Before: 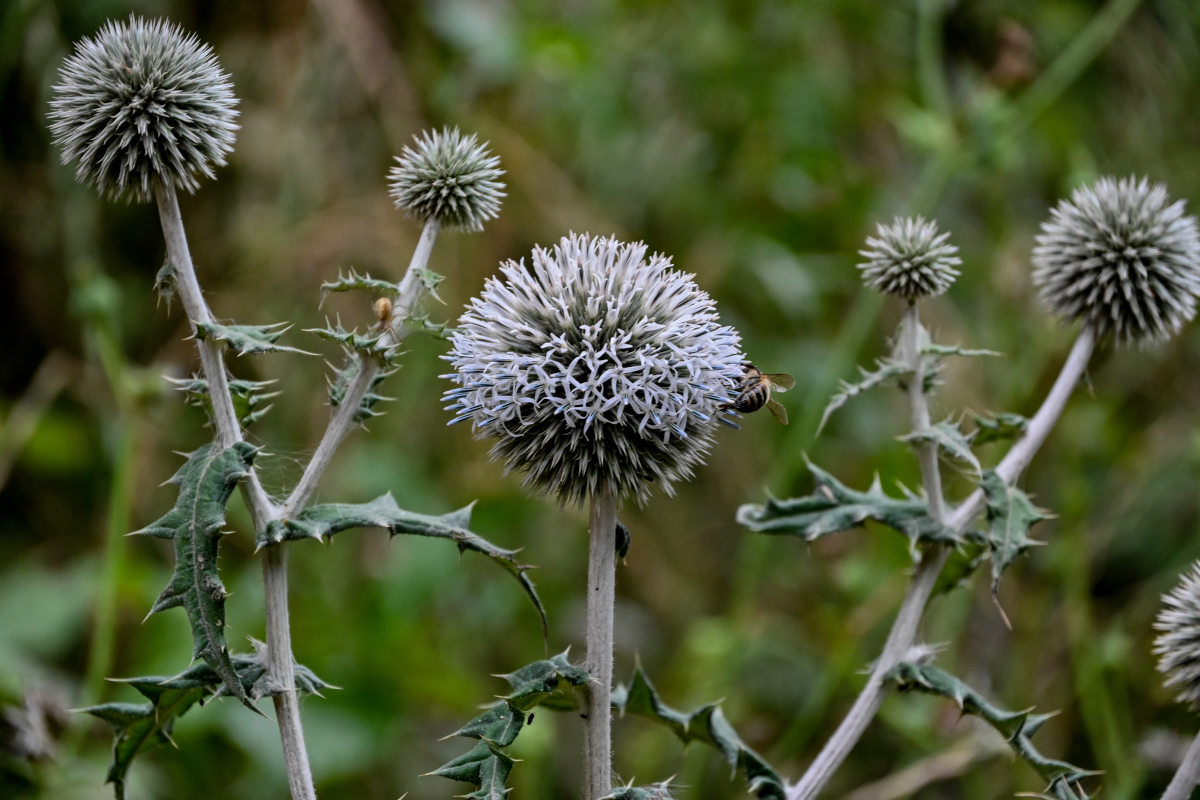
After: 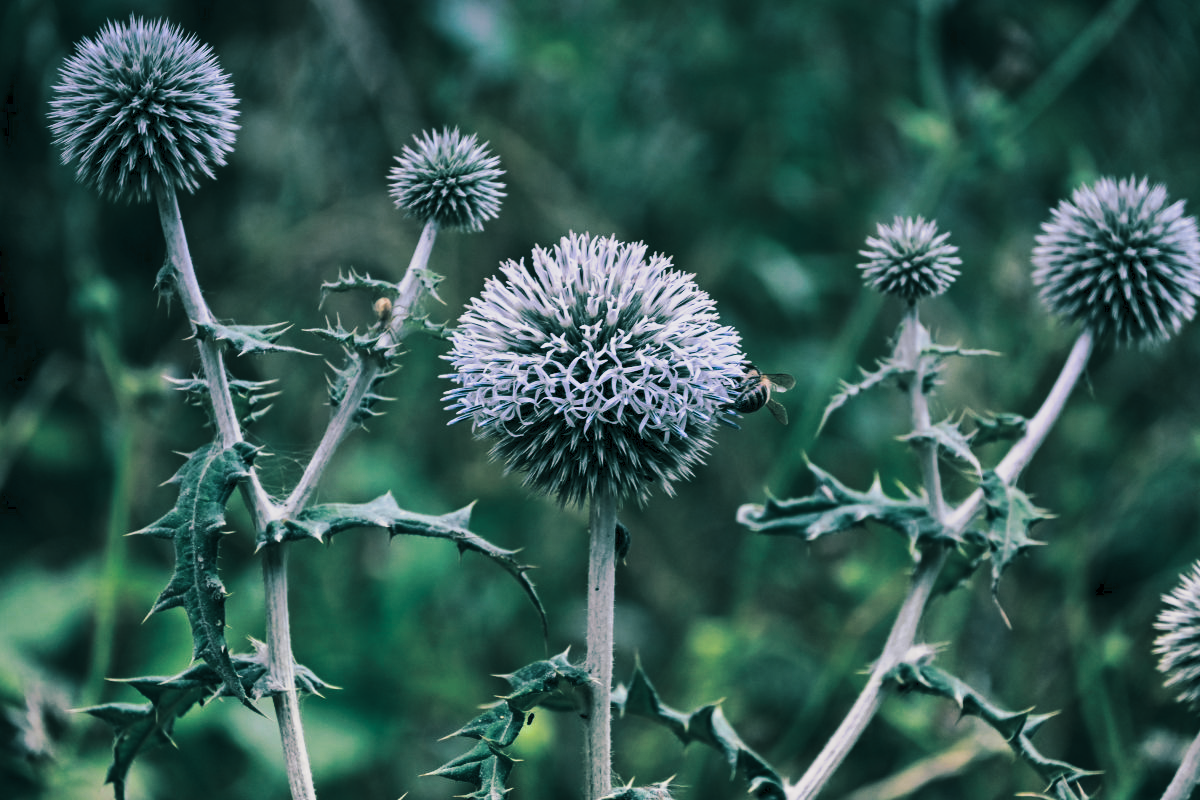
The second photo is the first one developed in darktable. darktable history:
tone curve: curves: ch0 [(0, 0) (0.003, 0.045) (0.011, 0.054) (0.025, 0.069) (0.044, 0.083) (0.069, 0.101) (0.1, 0.119) (0.136, 0.146) (0.177, 0.177) (0.224, 0.221) (0.277, 0.277) (0.335, 0.362) (0.399, 0.452) (0.468, 0.571) (0.543, 0.666) (0.623, 0.758) (0.709, 0.853) (0.801, 0.896) (0.898, 0.945) (1, 1)], preserve colors none
split-toning: shadows › hue 186.43°, highlights › hue 49.29°, compress 30.29%
graduated density: hue 238.83°, saturation 50%
